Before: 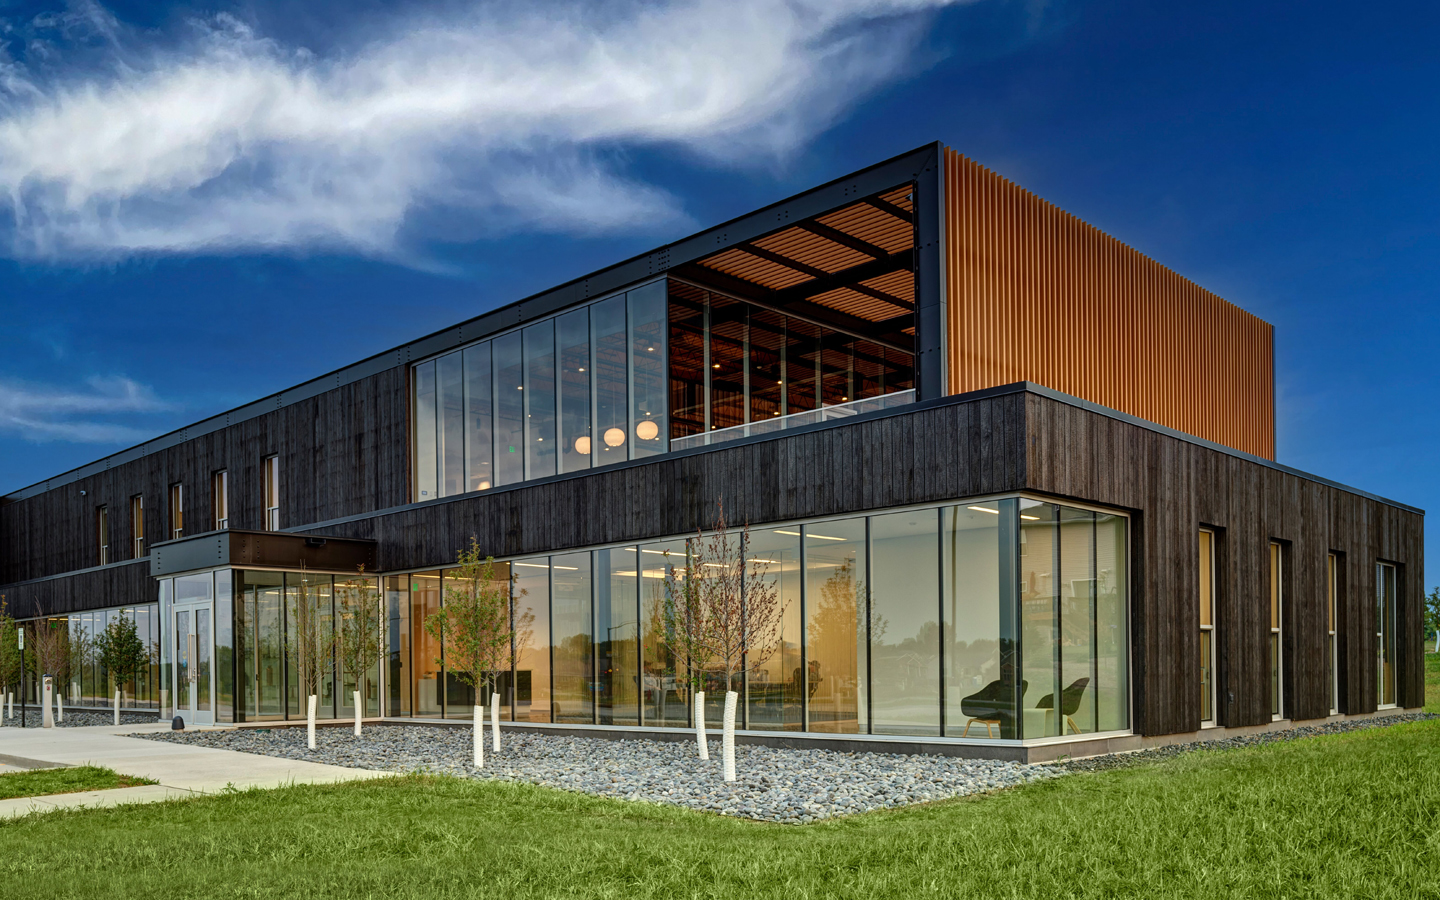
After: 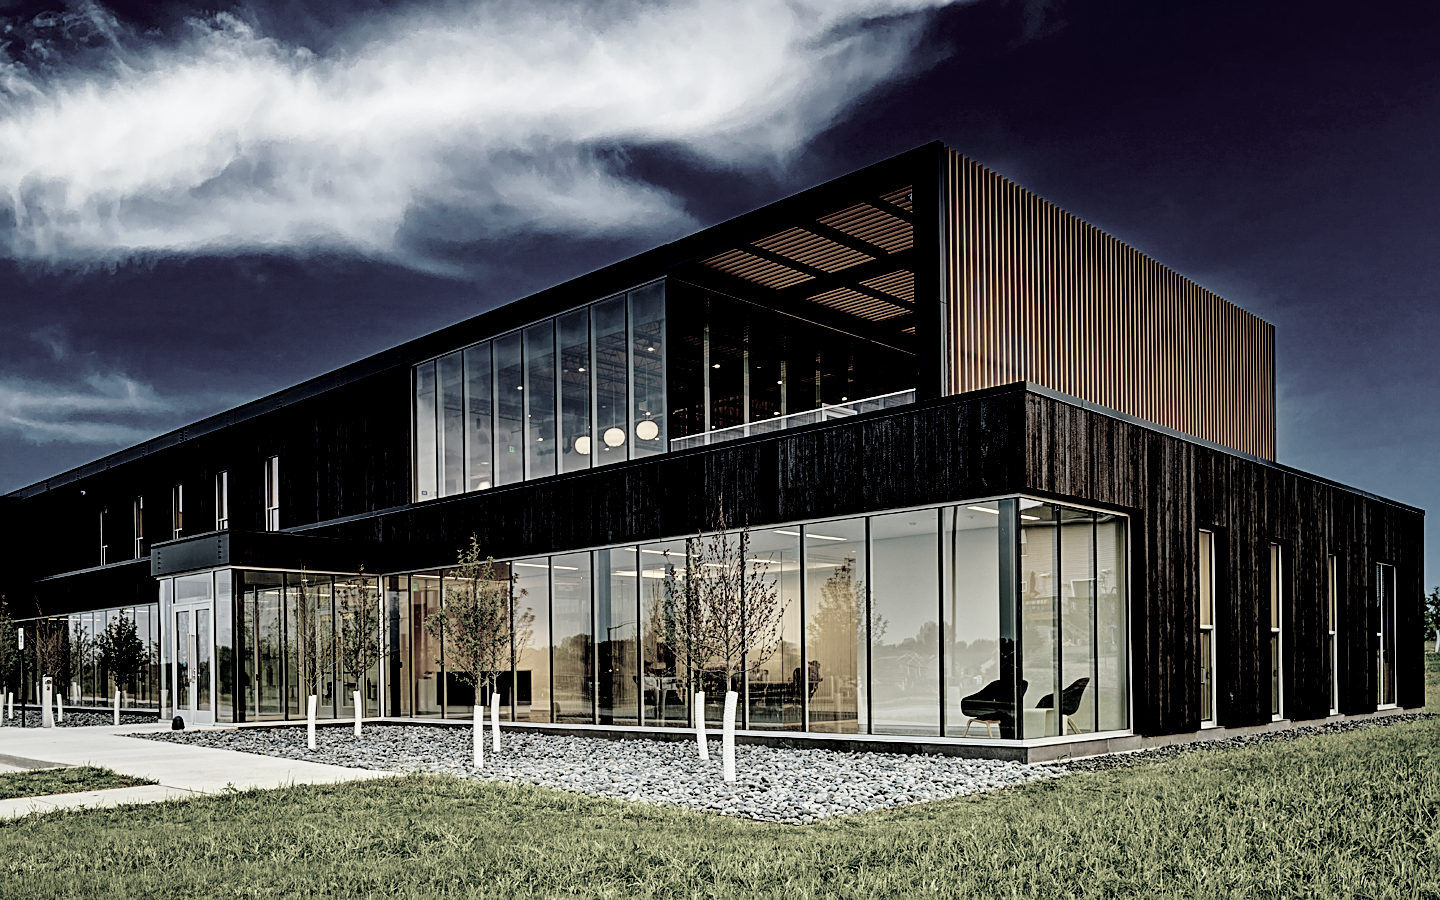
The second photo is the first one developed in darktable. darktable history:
sharpen: on, module defaults
exposure: black level correction 0.045, exposure -0.233 EV, compensate highlight preservation false
color correction: highlights b* 0.044, saturation 0.229
base curve: curves: ch0 [(0, 0) (0.028, 0.03) (0.121, 0.232) (0.46, 0.748) (0.859, 0.968) (1, 1)], preserve colors none
color balance rgb: shadows lift › chroma 1.042%, shadows lift › hue 242.11°, perceptual saturation grading › global saturation 30.531%, global vibrance 20%
